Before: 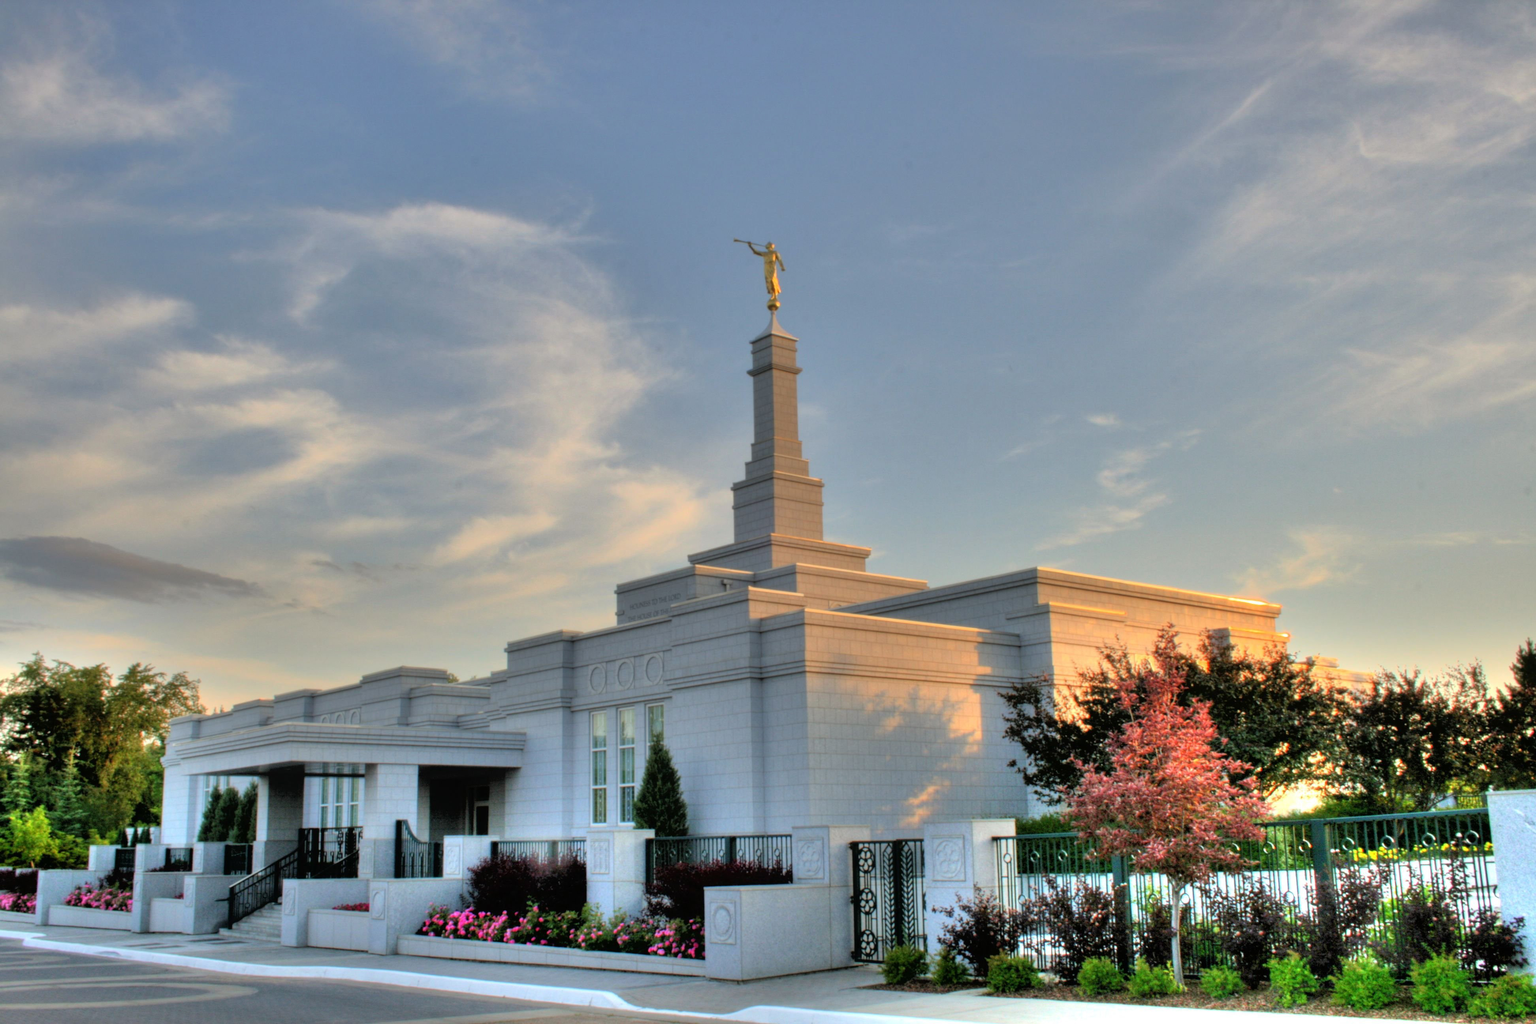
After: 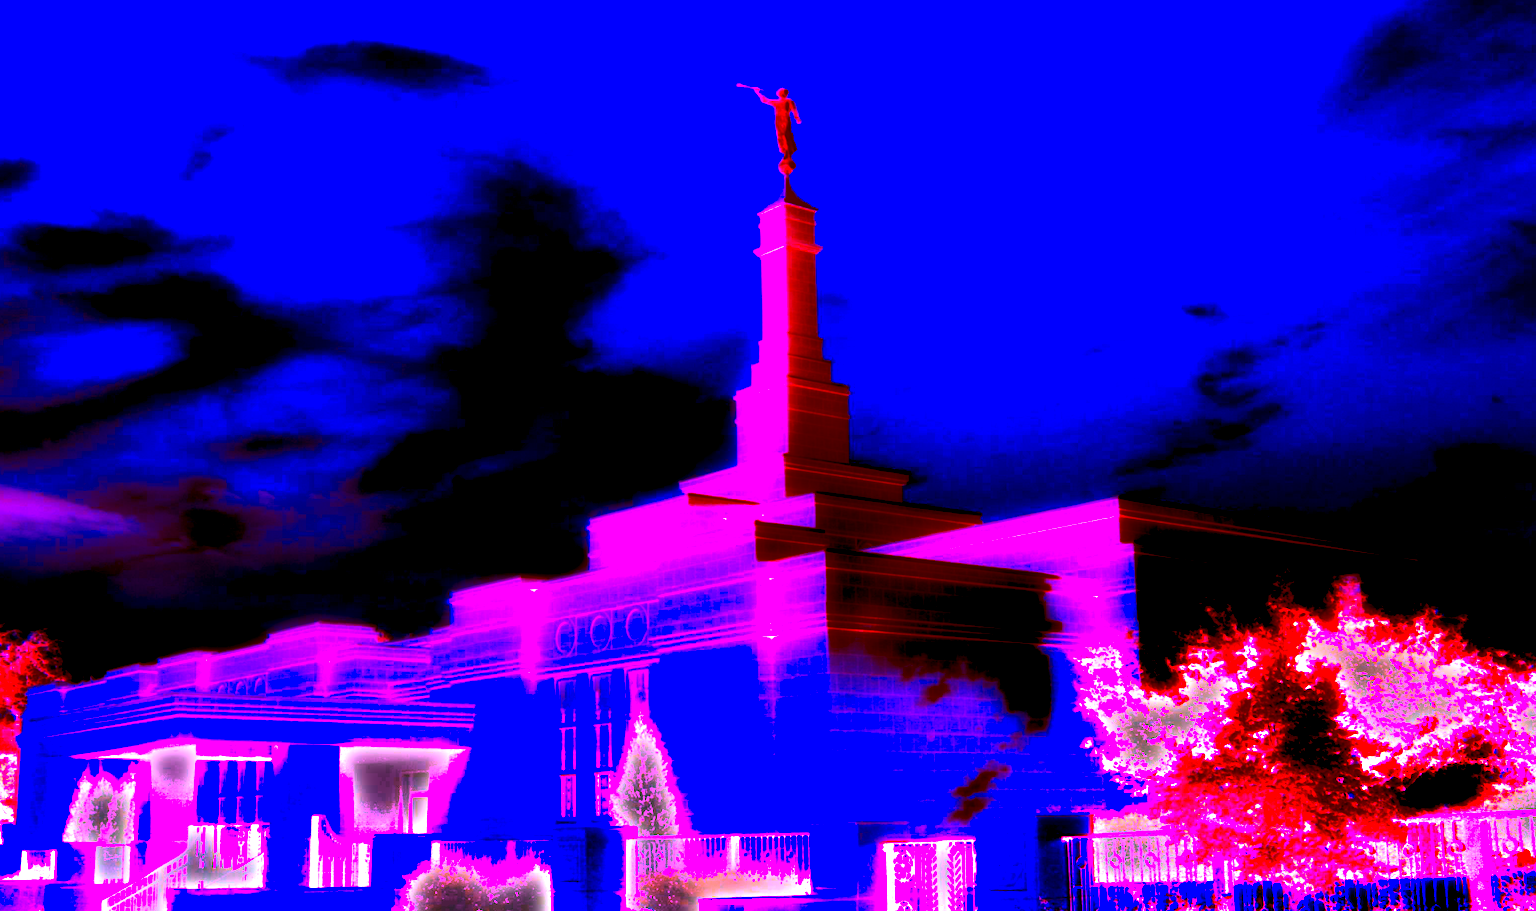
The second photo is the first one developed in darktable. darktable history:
white balance: red 8, blue 8
local contrast: highlights 99%, shadows 86%, detail 160%, midtone range 0.2
contrast brightness saturation: contrast 0.08, saturation 0.2
bloom: size 5%, threshold 95%, strength 15%
crop: left 9.712%, top 16.928%, right 10.845%, bottom 12.332%
